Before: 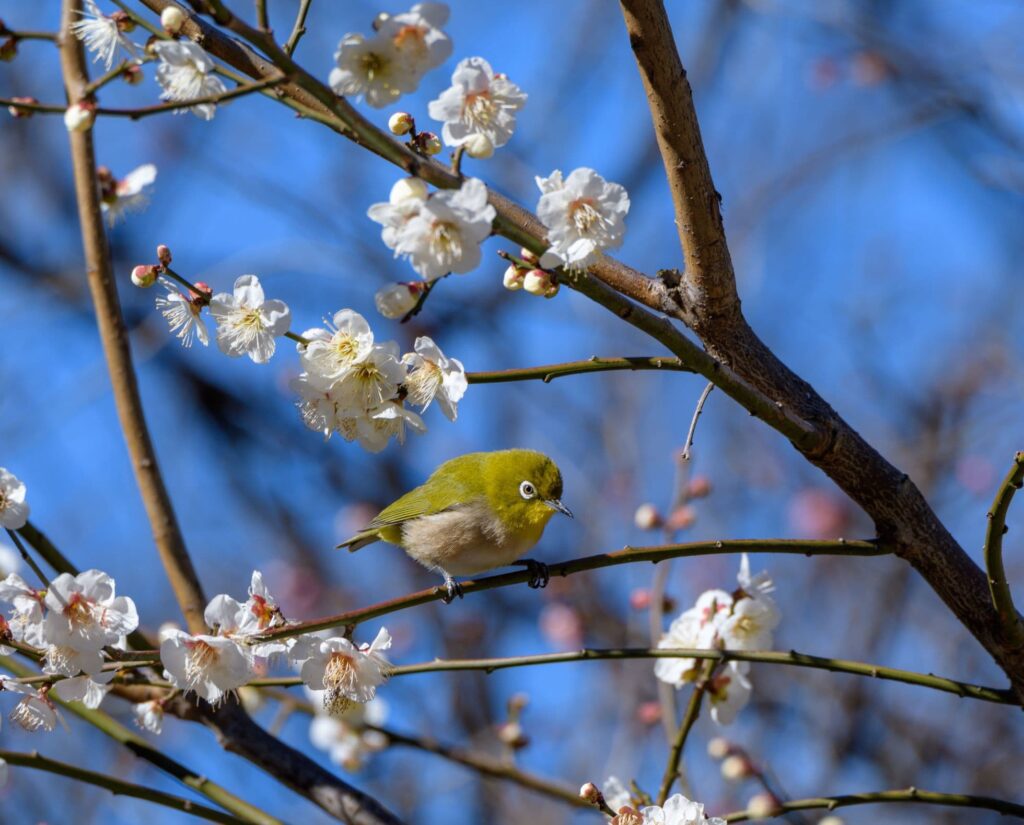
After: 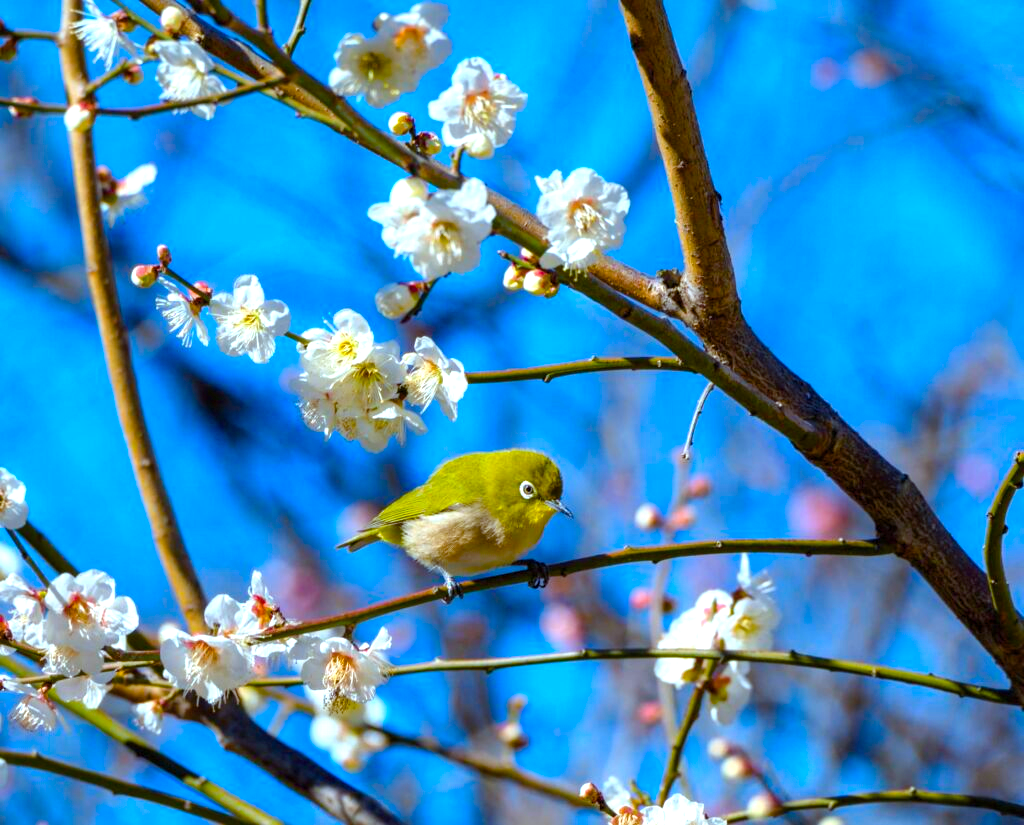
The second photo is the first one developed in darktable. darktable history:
color correction: highlights a* -10.01, highlights b* -9.96
color balance rgb: perceptual saturation grading › global saturation 37.087%, perceptual saturation grading › shadows 35.536%, global vibrance 23.619%
exposure: exposure 0.78 EV, compensate highlight preservation false
